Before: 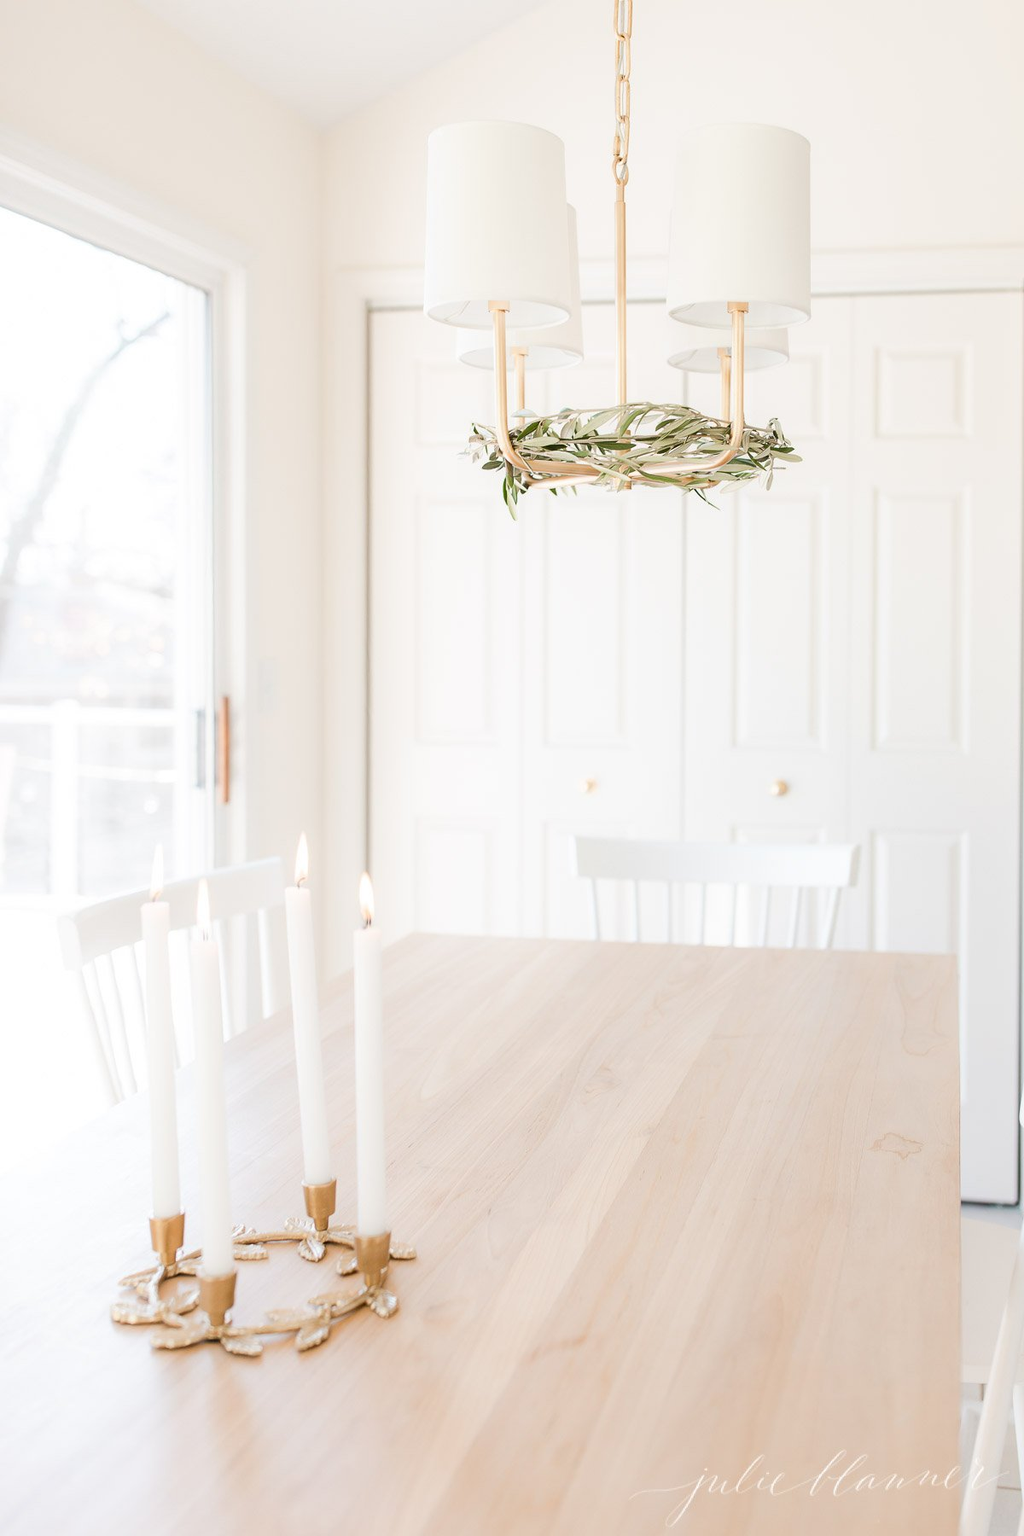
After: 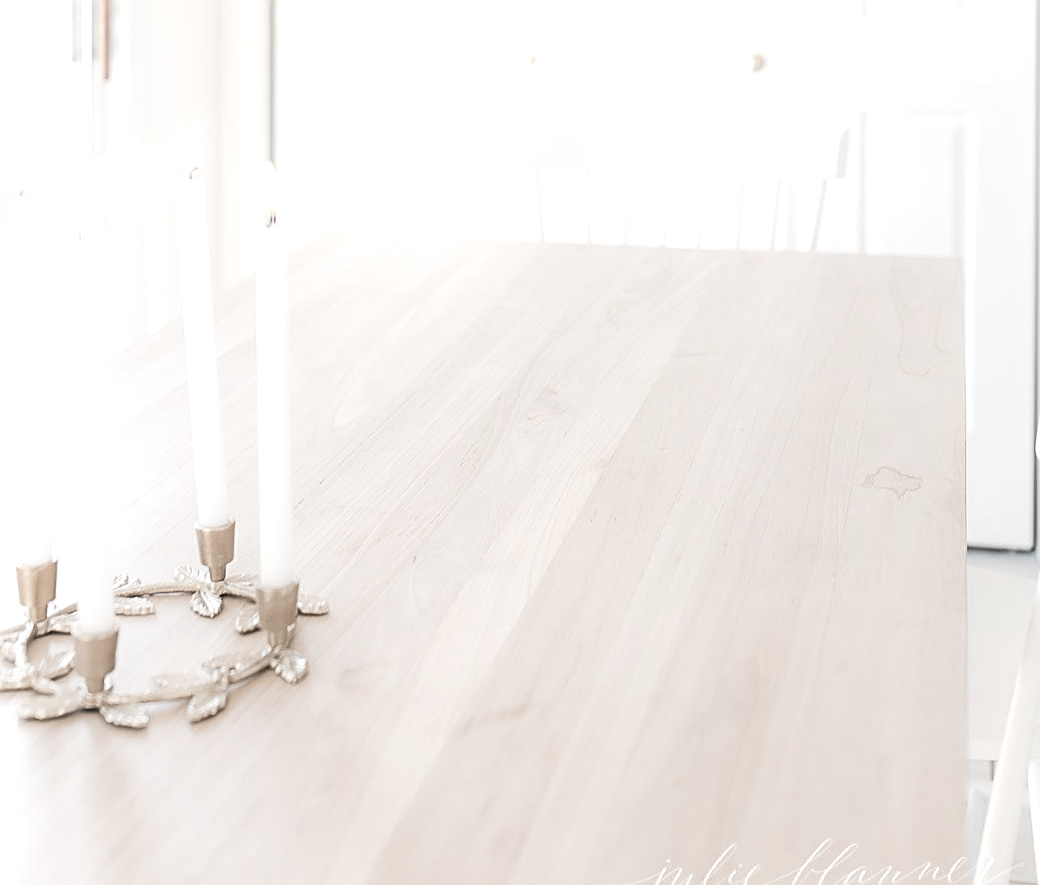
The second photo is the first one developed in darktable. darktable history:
contrast equalizer: octaves 7, y [[0.6 ×6], [0.55 ×6], [0 ×6], [0 ×6], [0 ×6]], mix -0.304
exposure: black level correction 0, exposure 0.301 EV, compensate highlight preservation false
color zones: curves: ch1 [(0.238, 0.163) (0.476, 0.2) (0.733, 0.322) (0.848, 0.134)]
sharpen: amount 0.574
crop and rotate: left 13.309%, top 47.849%, bottom 2.932%
